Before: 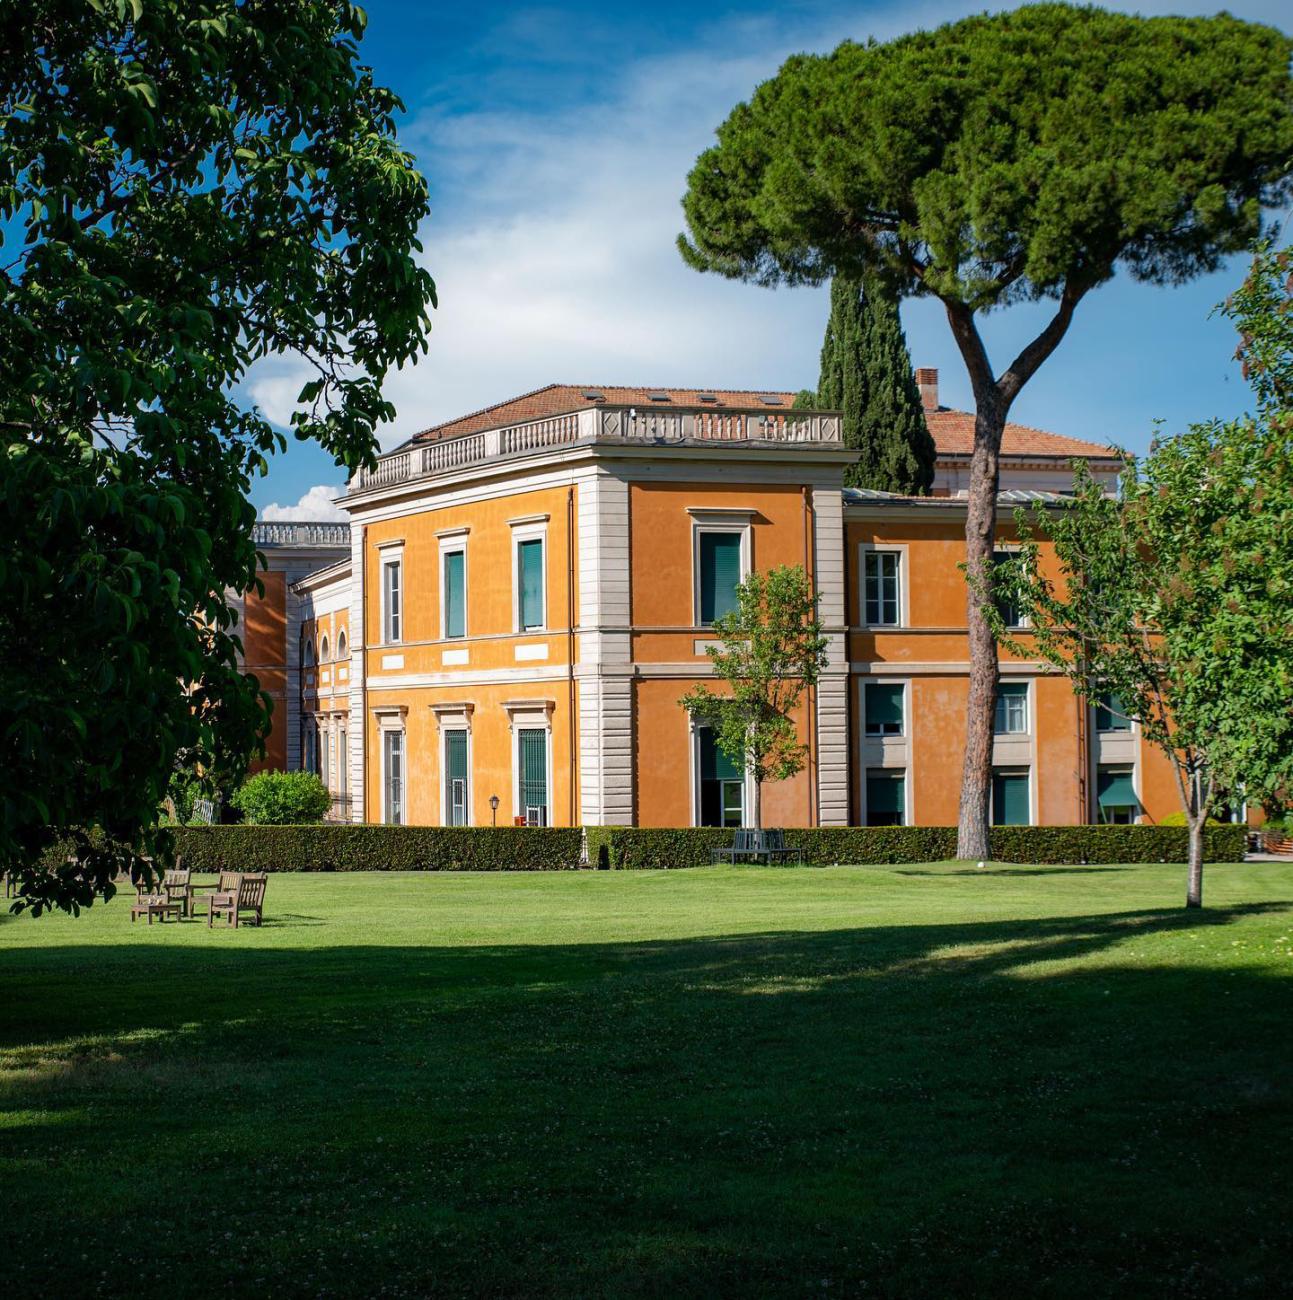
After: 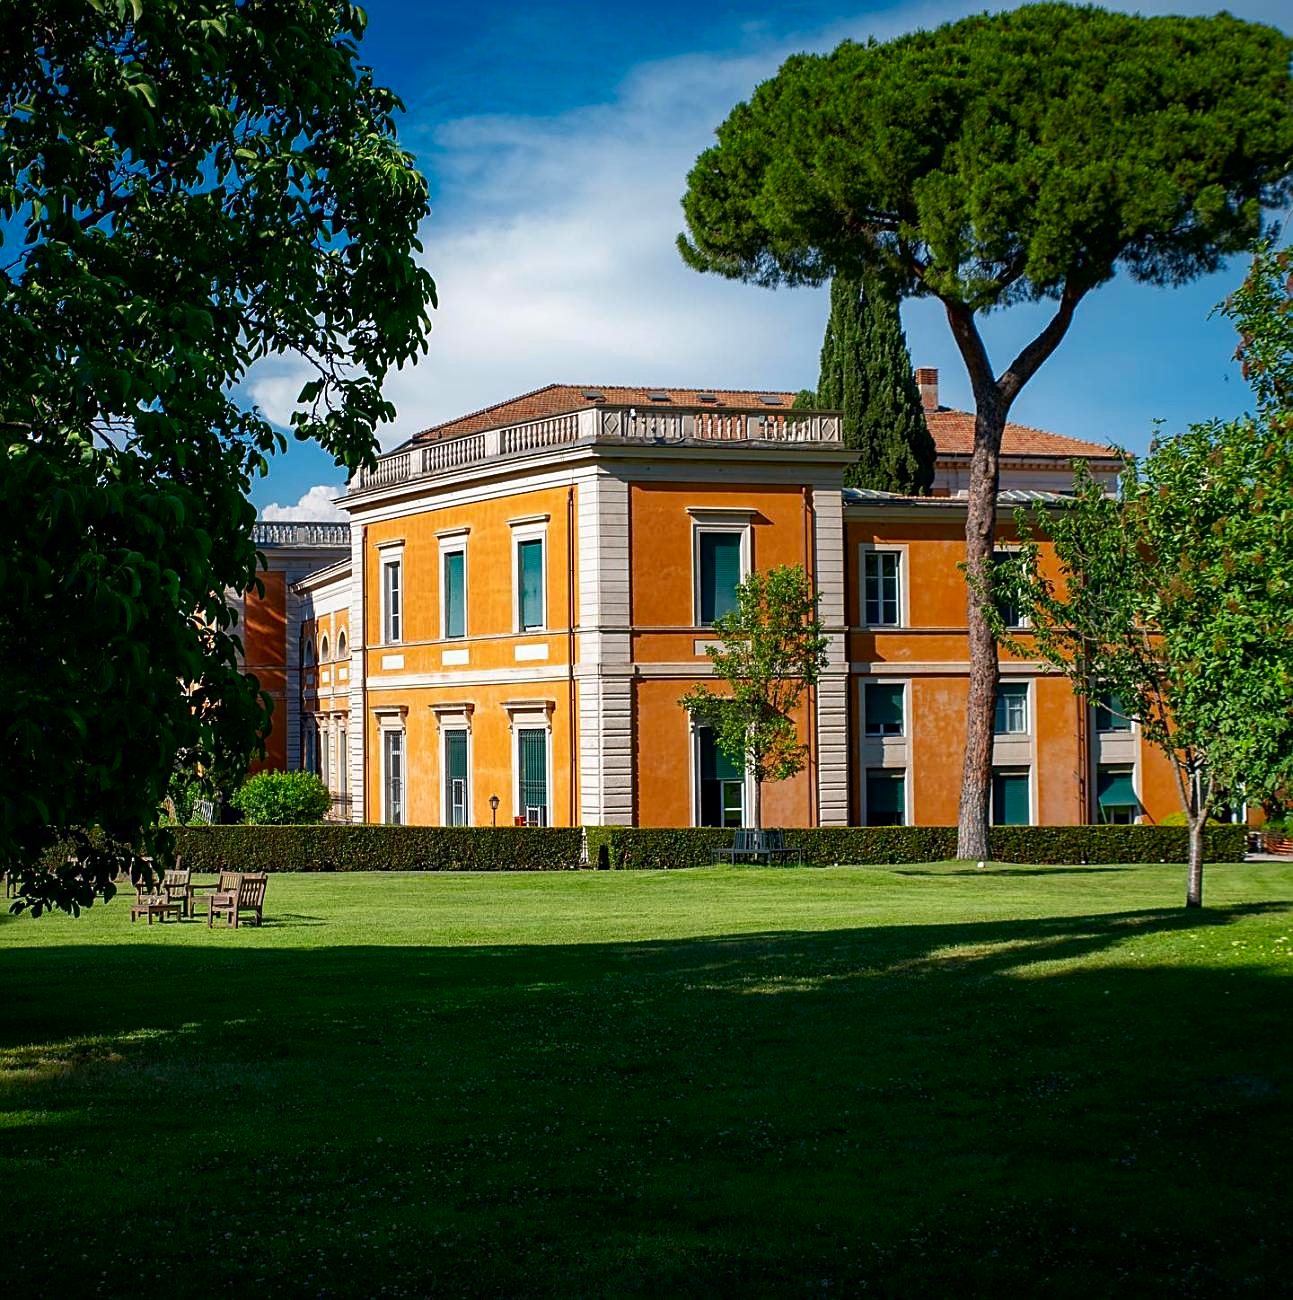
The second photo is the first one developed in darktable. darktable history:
sharpen: on, module defaults
contrast brightness saturation: contrast 0.12, brightness -0.12, saturation 0.2
rgb curve: curves: ch0 [(0, 0) (0.053, 0.068) (0.122, 0.128) (1, 1)]
